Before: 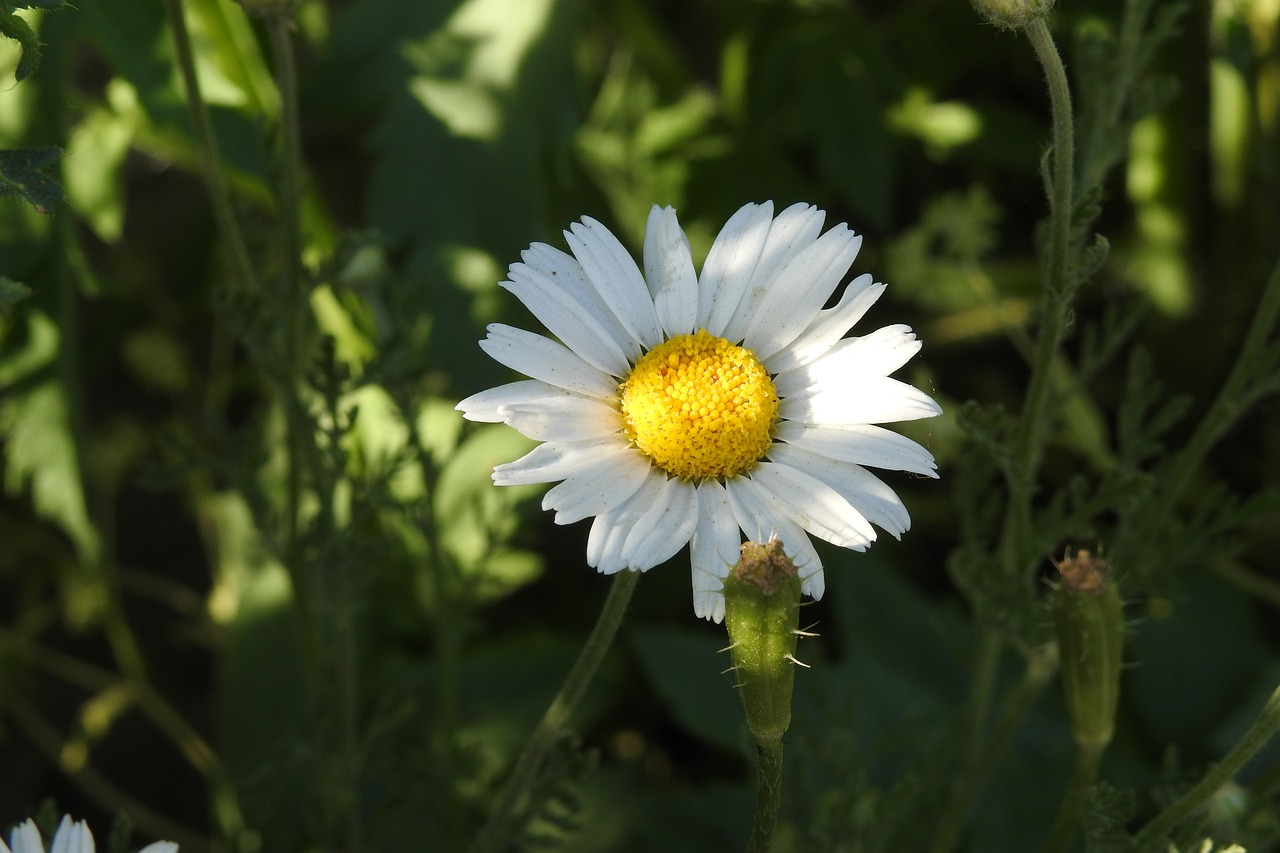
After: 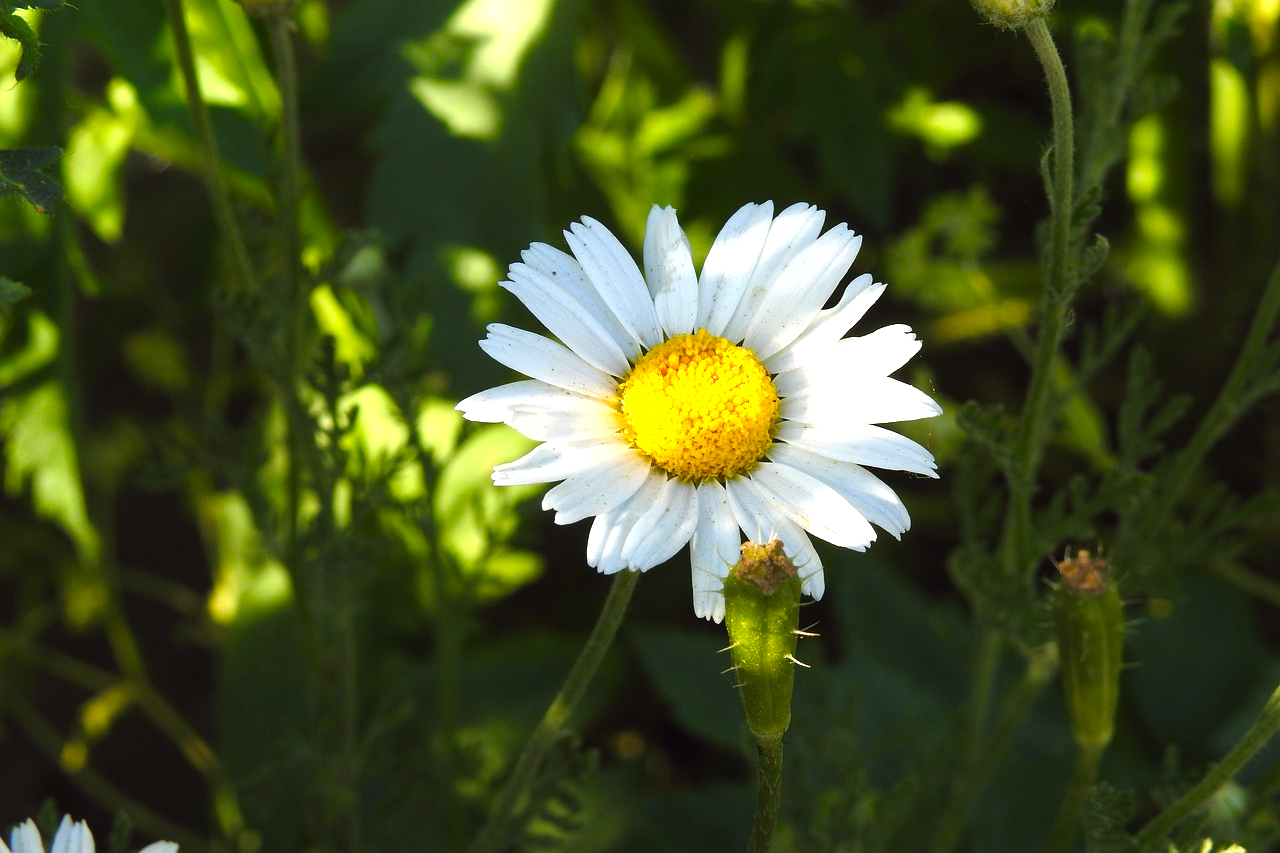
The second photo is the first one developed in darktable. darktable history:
exposure: black level correction -0.002, exposure 0.54 EV, compensate highlight preservation false
color balance: lift [1, 1.001, 0.999, 1.001], gamma [1, 1.004, 1.007, 0.993], gain [1, 0.991, 0.987, 1.013], contrast 10%, output saturation 120%
